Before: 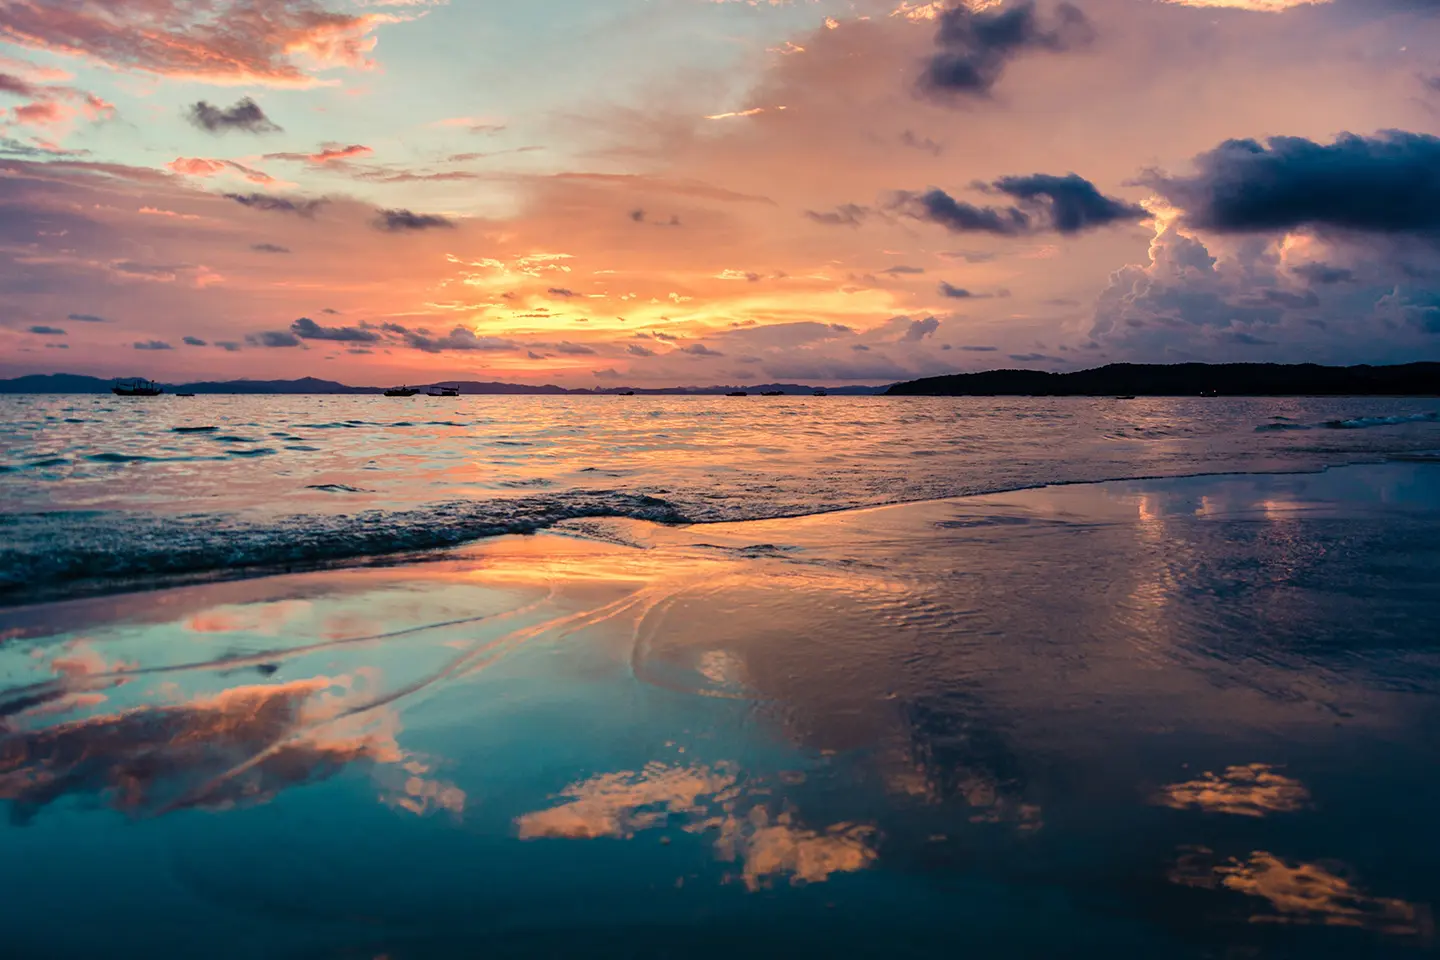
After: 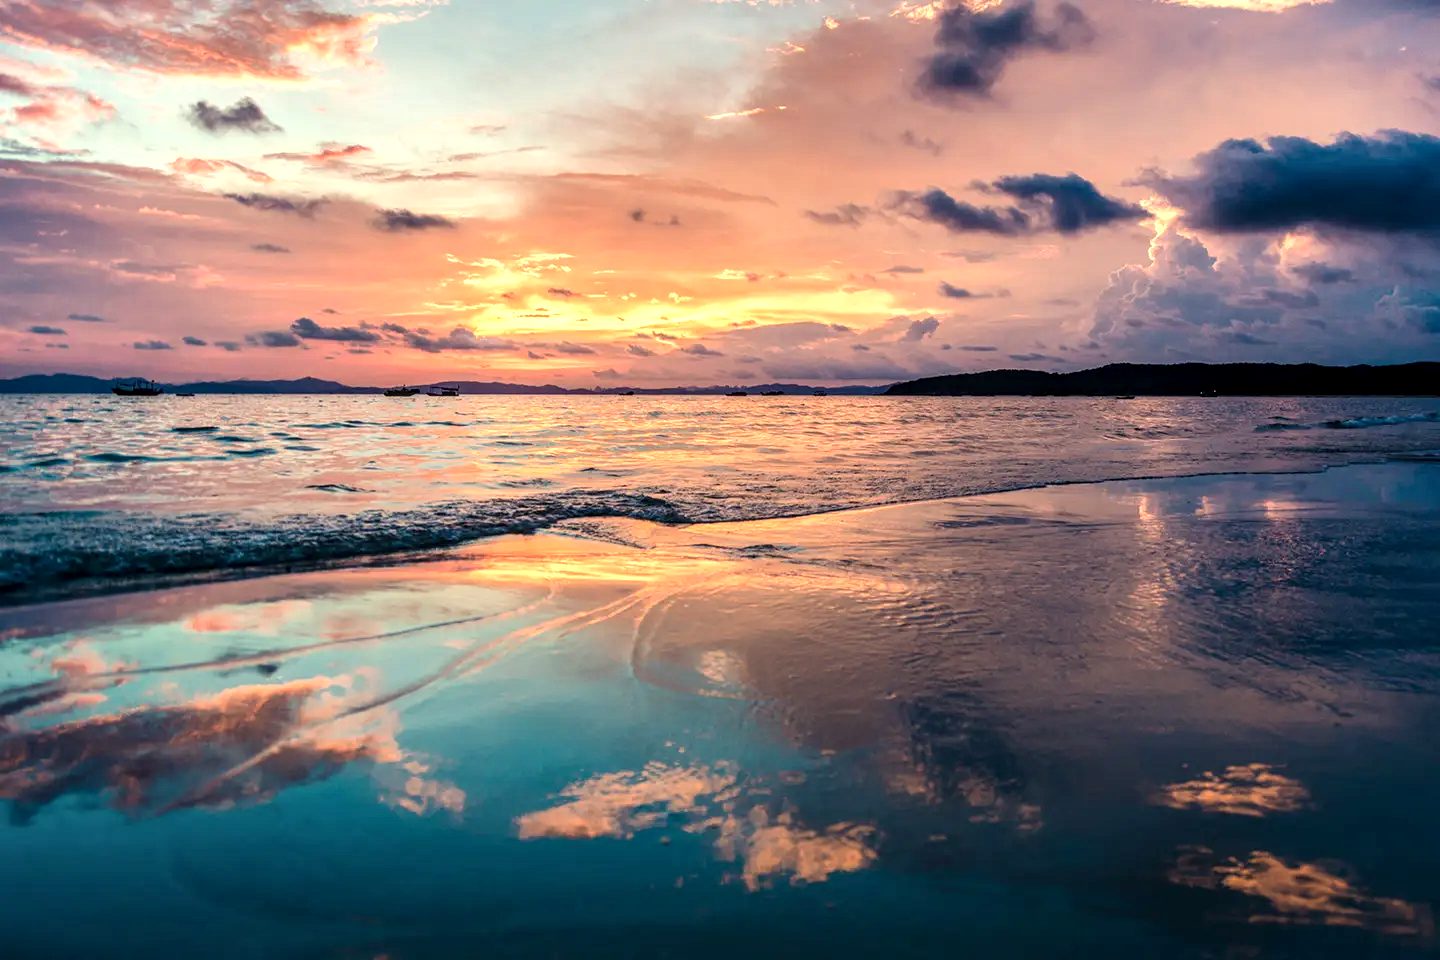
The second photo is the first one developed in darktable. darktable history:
local contrast: detail 130%
exposure: black level correction 0, exposure 0.5 EV, compensate highlight preservation false
